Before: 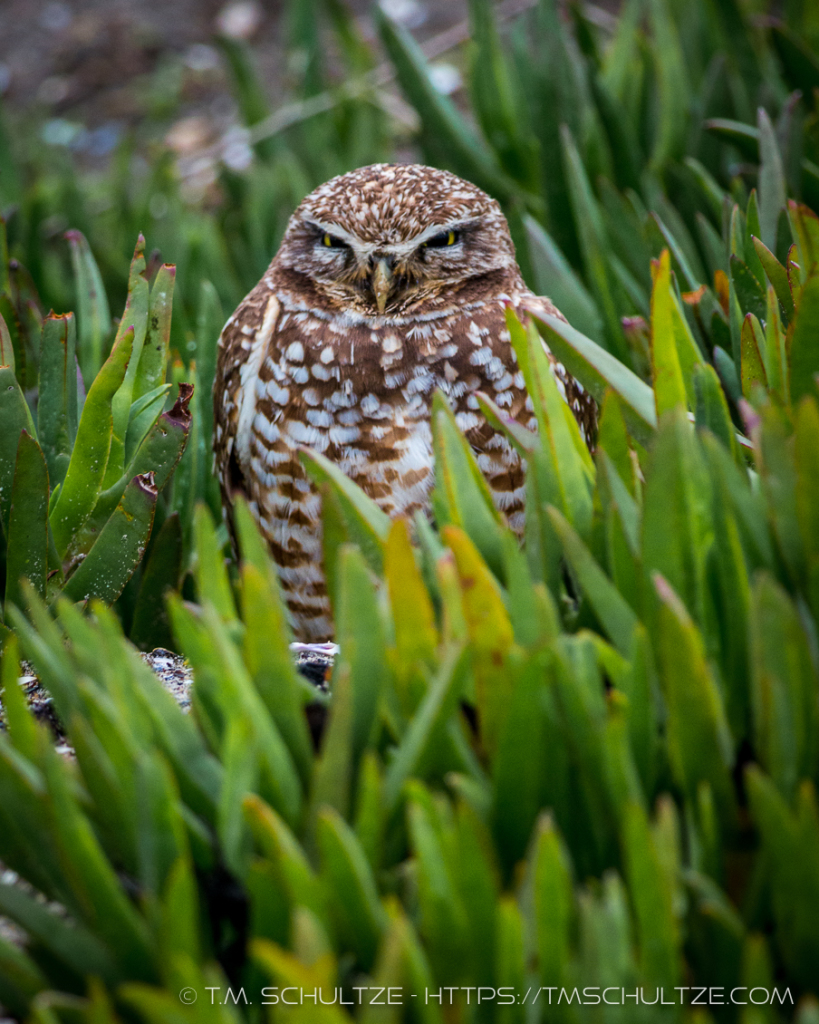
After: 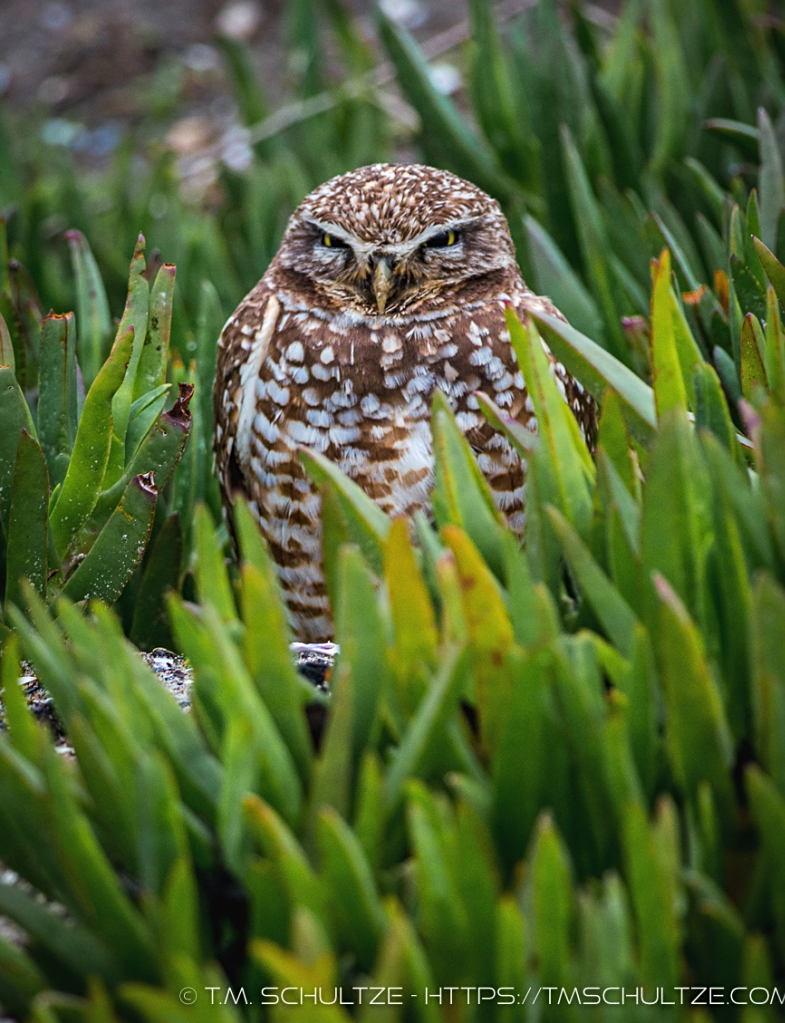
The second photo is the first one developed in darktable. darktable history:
crop: right 4.126%, bottom 0.031%
sharpen: radius 2.529, amount 0.323
white balance: emerald 1
exposure: black level correction -0.003, exposure 0.04 EV, compensate highlight preservation false
